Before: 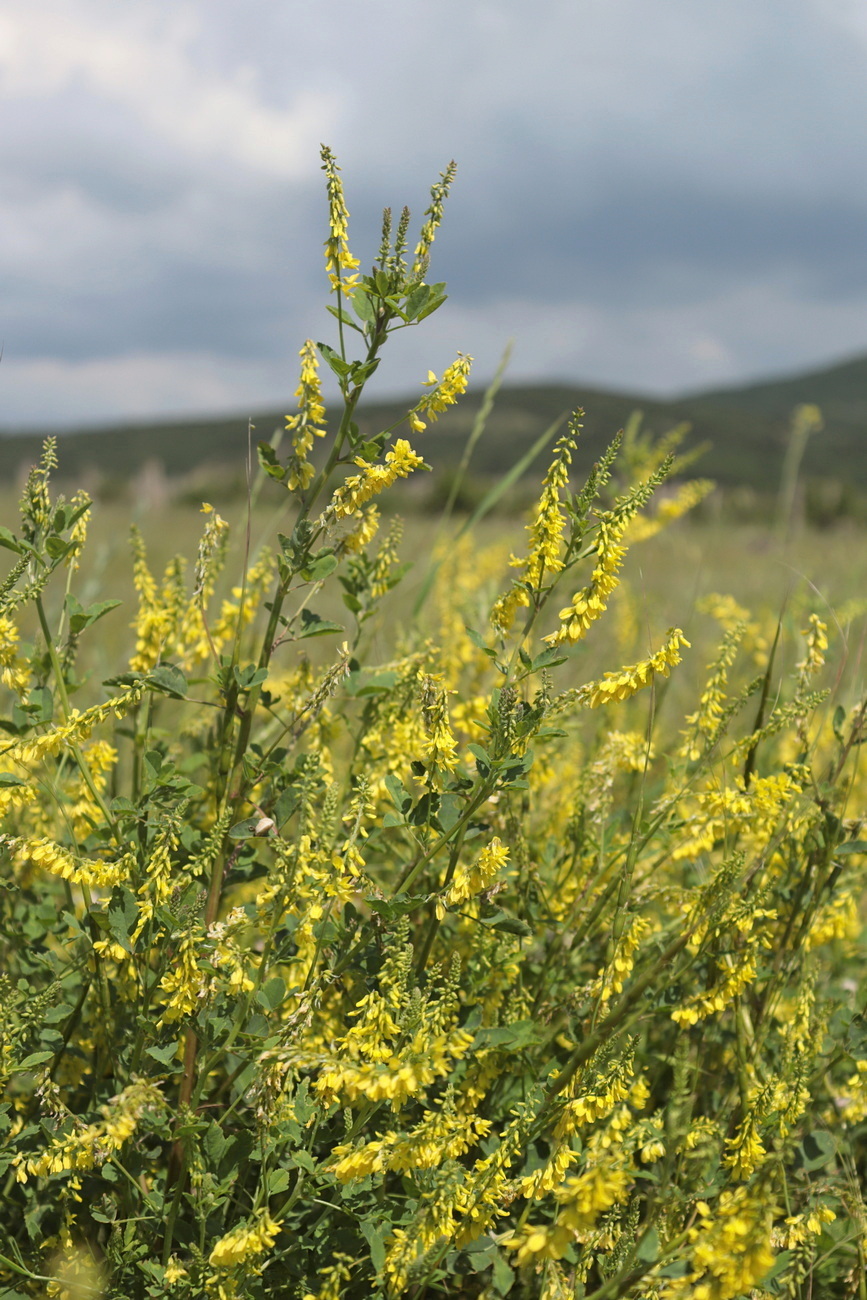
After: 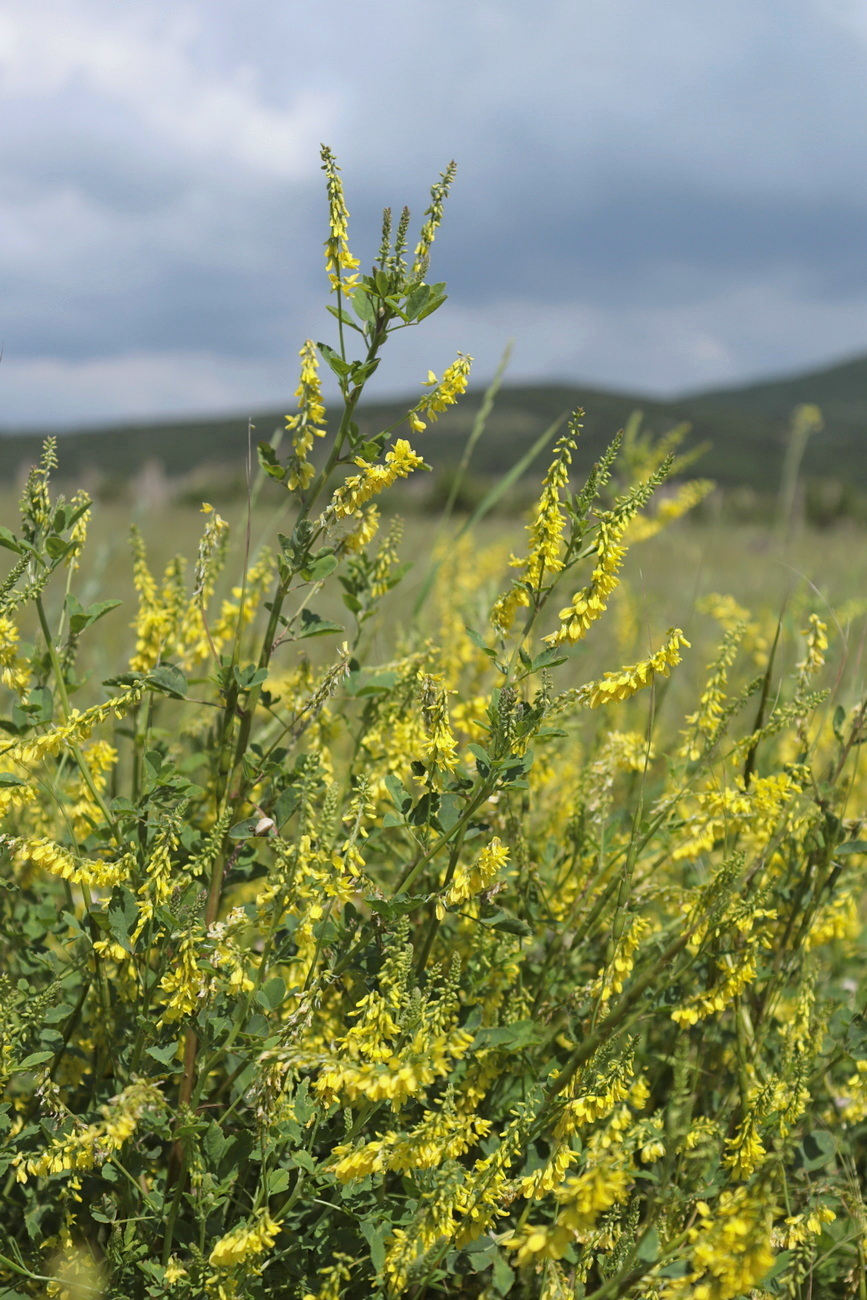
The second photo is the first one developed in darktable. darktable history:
white balance: red 0.967, blue 1.049
sharpen: radius 2.883, amount 0.868, threshold 47.523
